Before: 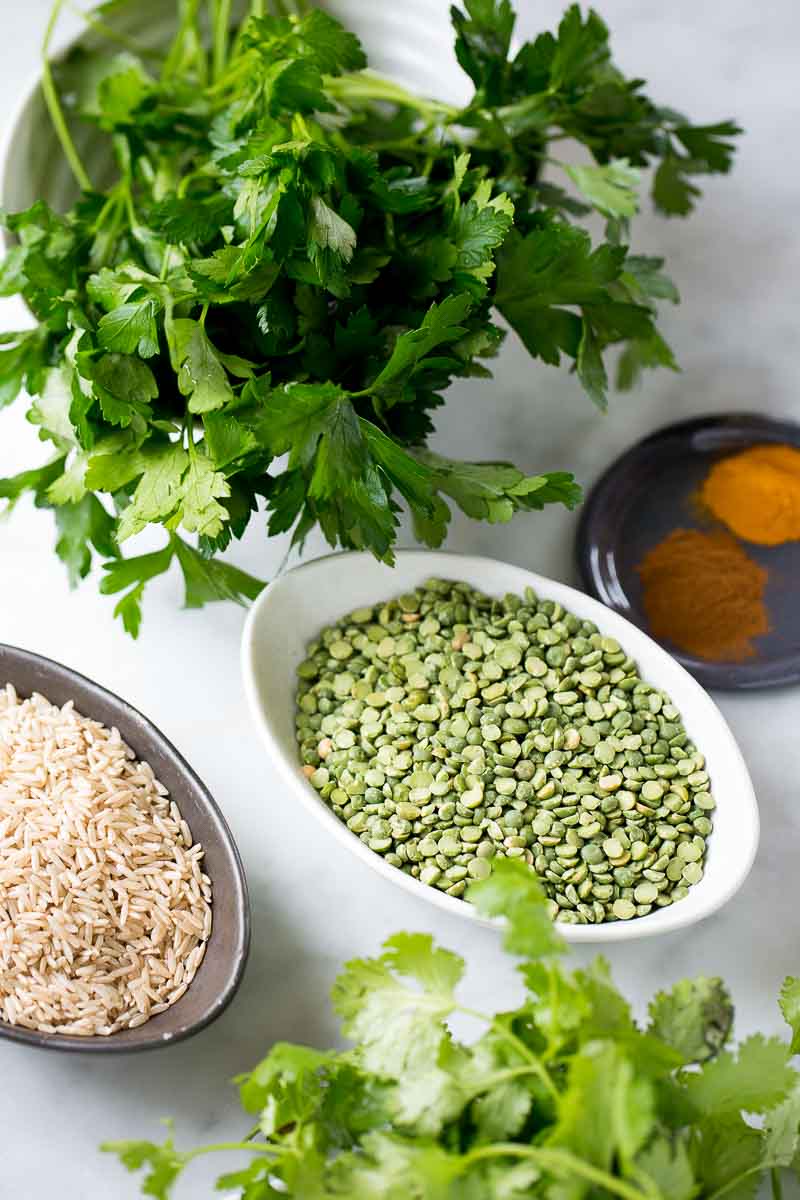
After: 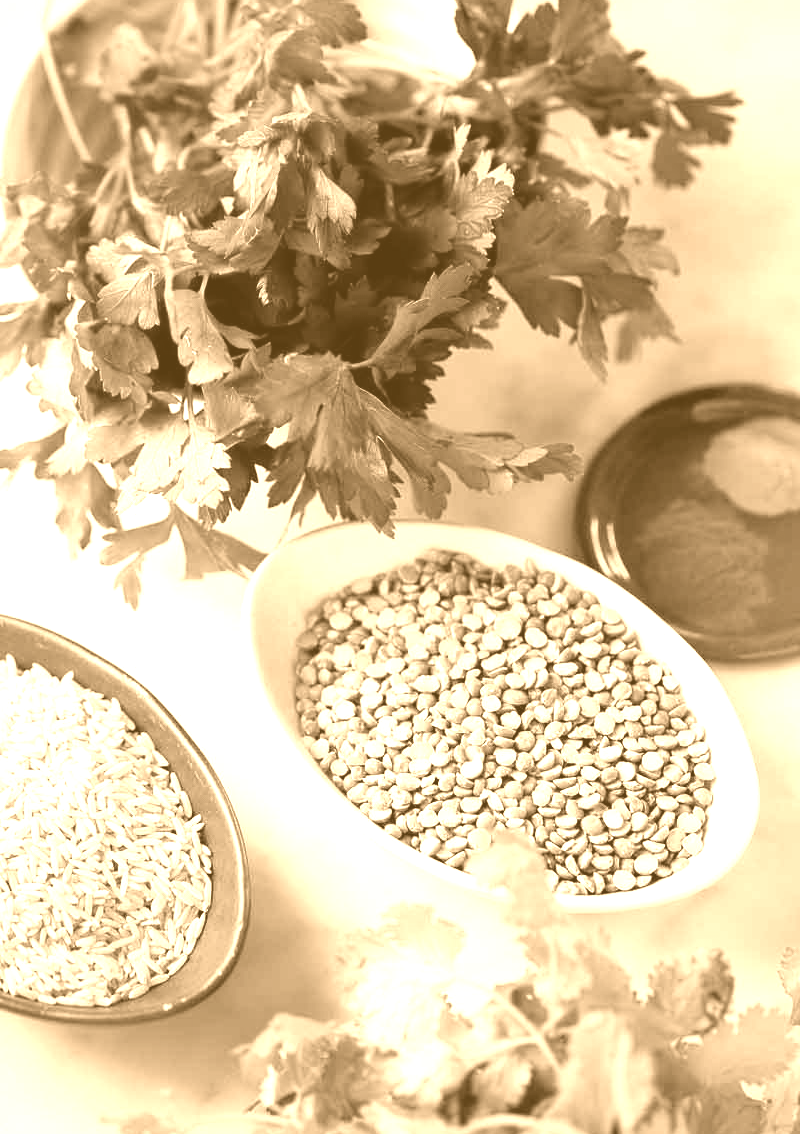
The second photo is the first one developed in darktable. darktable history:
crop and rotate: top 2.479%, bottom 3.018%
colorize: hue 28.8°, source mix 100%
